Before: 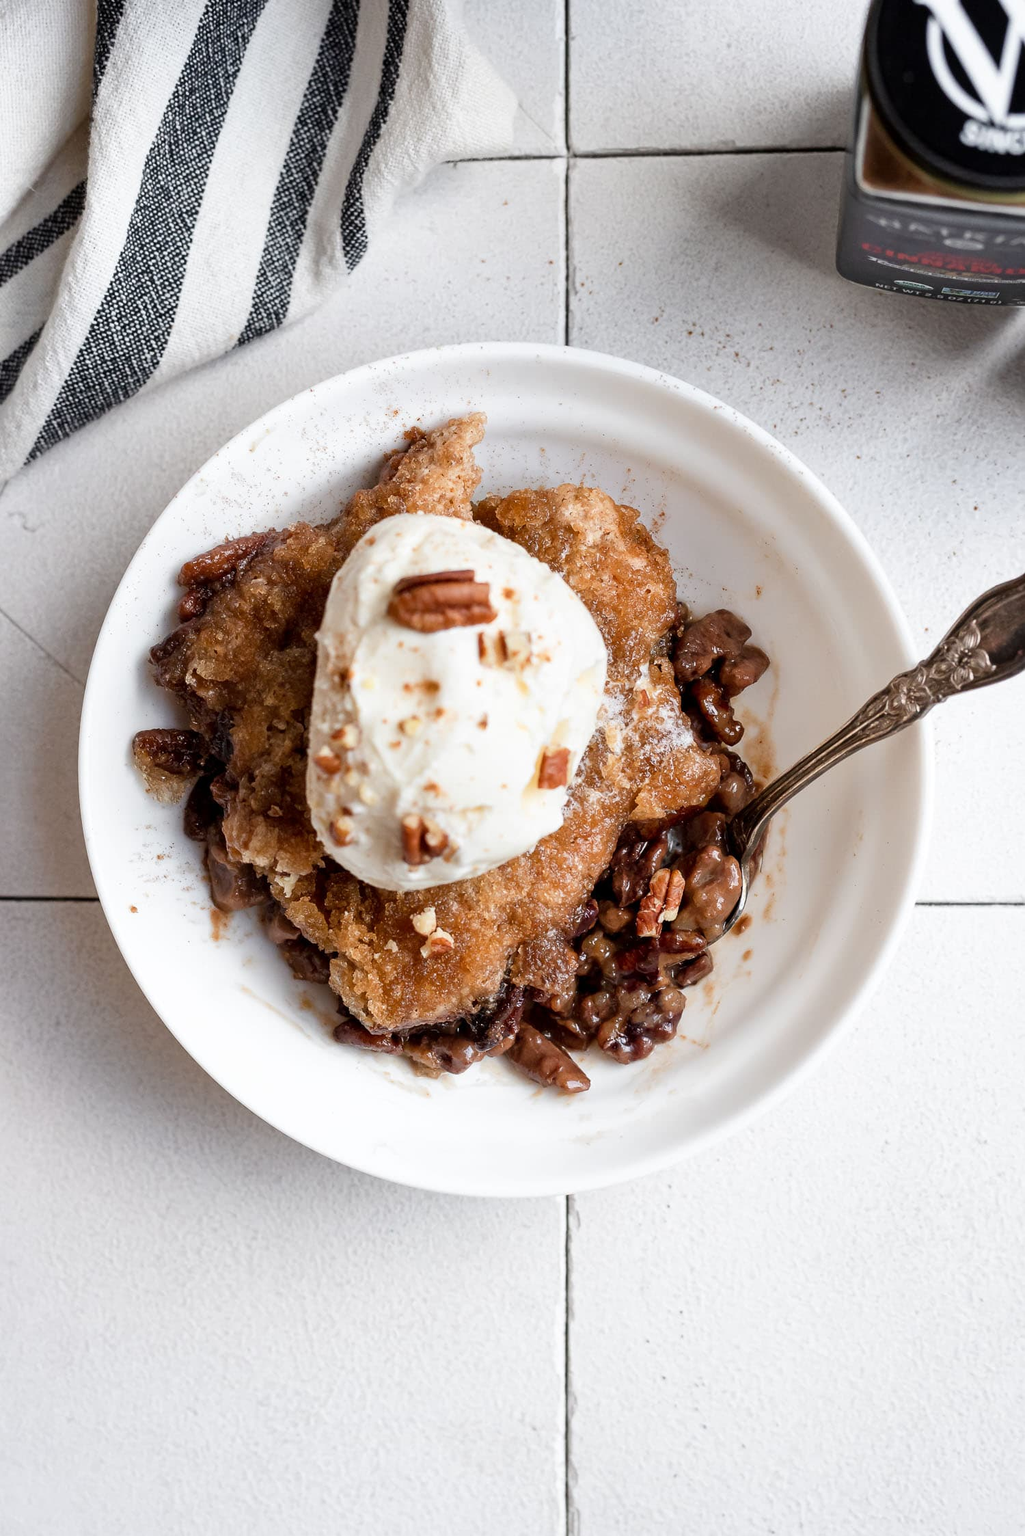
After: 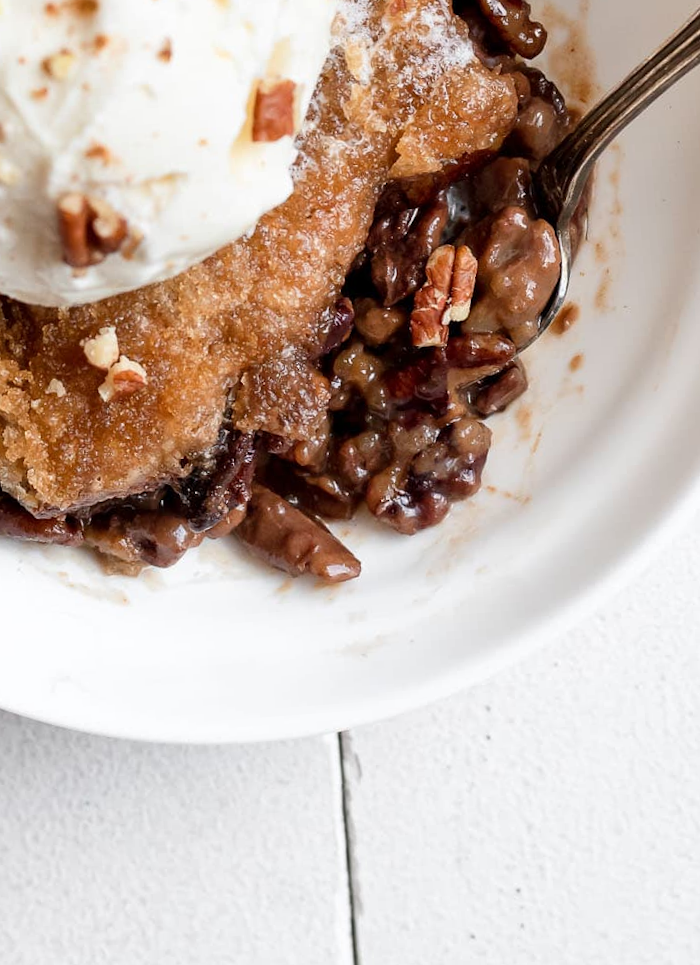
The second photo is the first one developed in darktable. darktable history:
crop: left 37.221%, top 45.169%, right 20.63%, bottom 13.777%
rotate and perspective: rotation -4.25°, automatic cropping off
